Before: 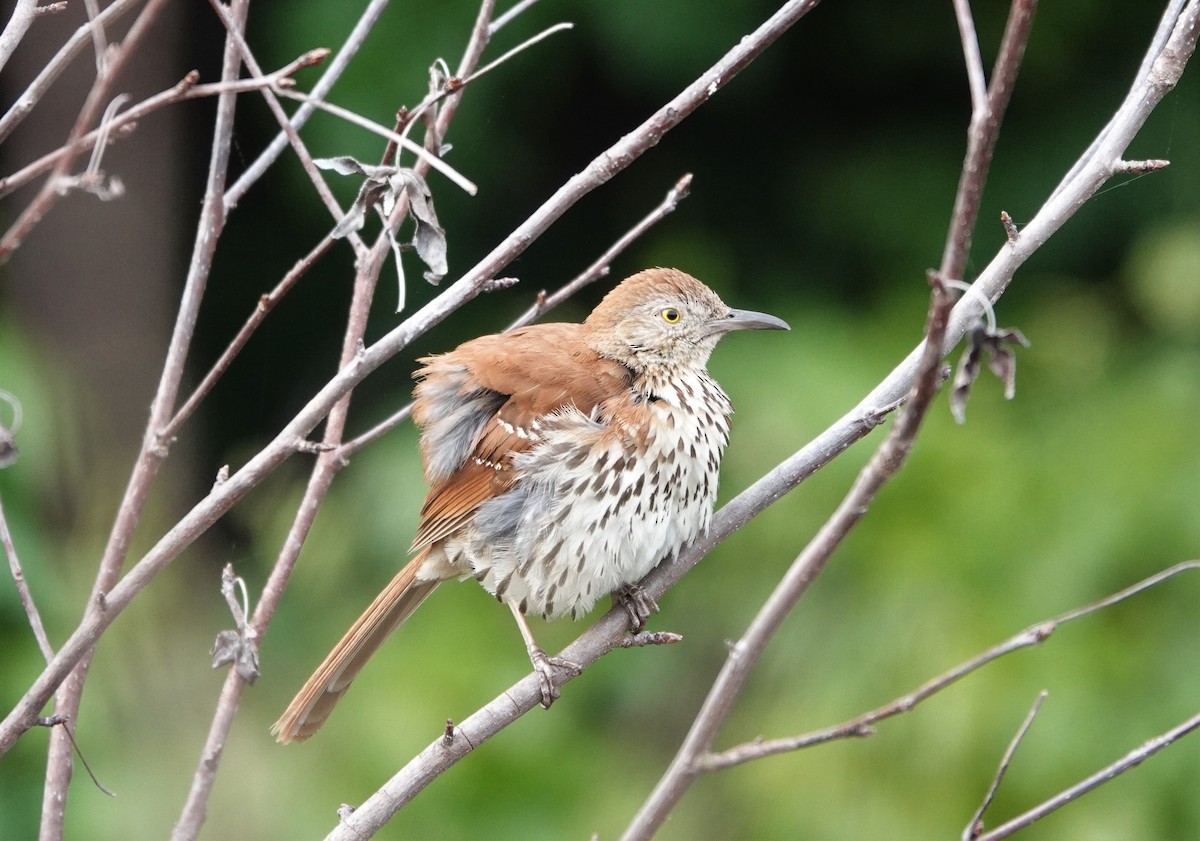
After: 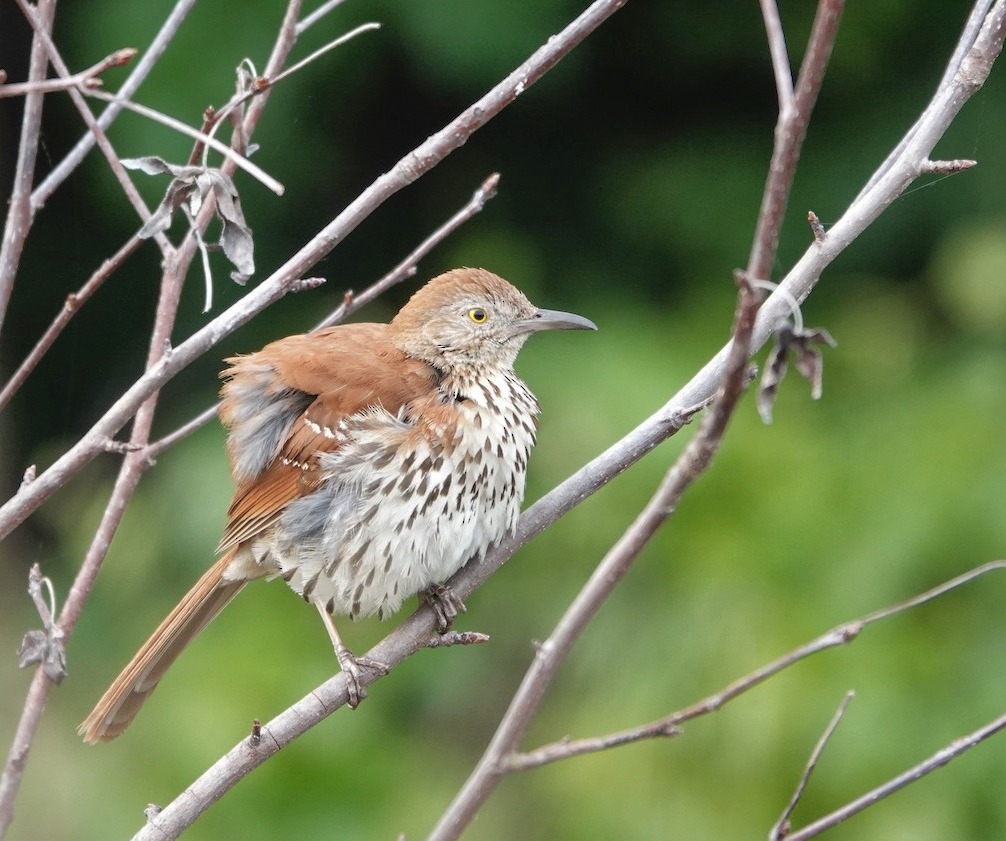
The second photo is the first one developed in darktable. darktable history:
crop: left 16.145%
shadows and highlights: on, module defaults
